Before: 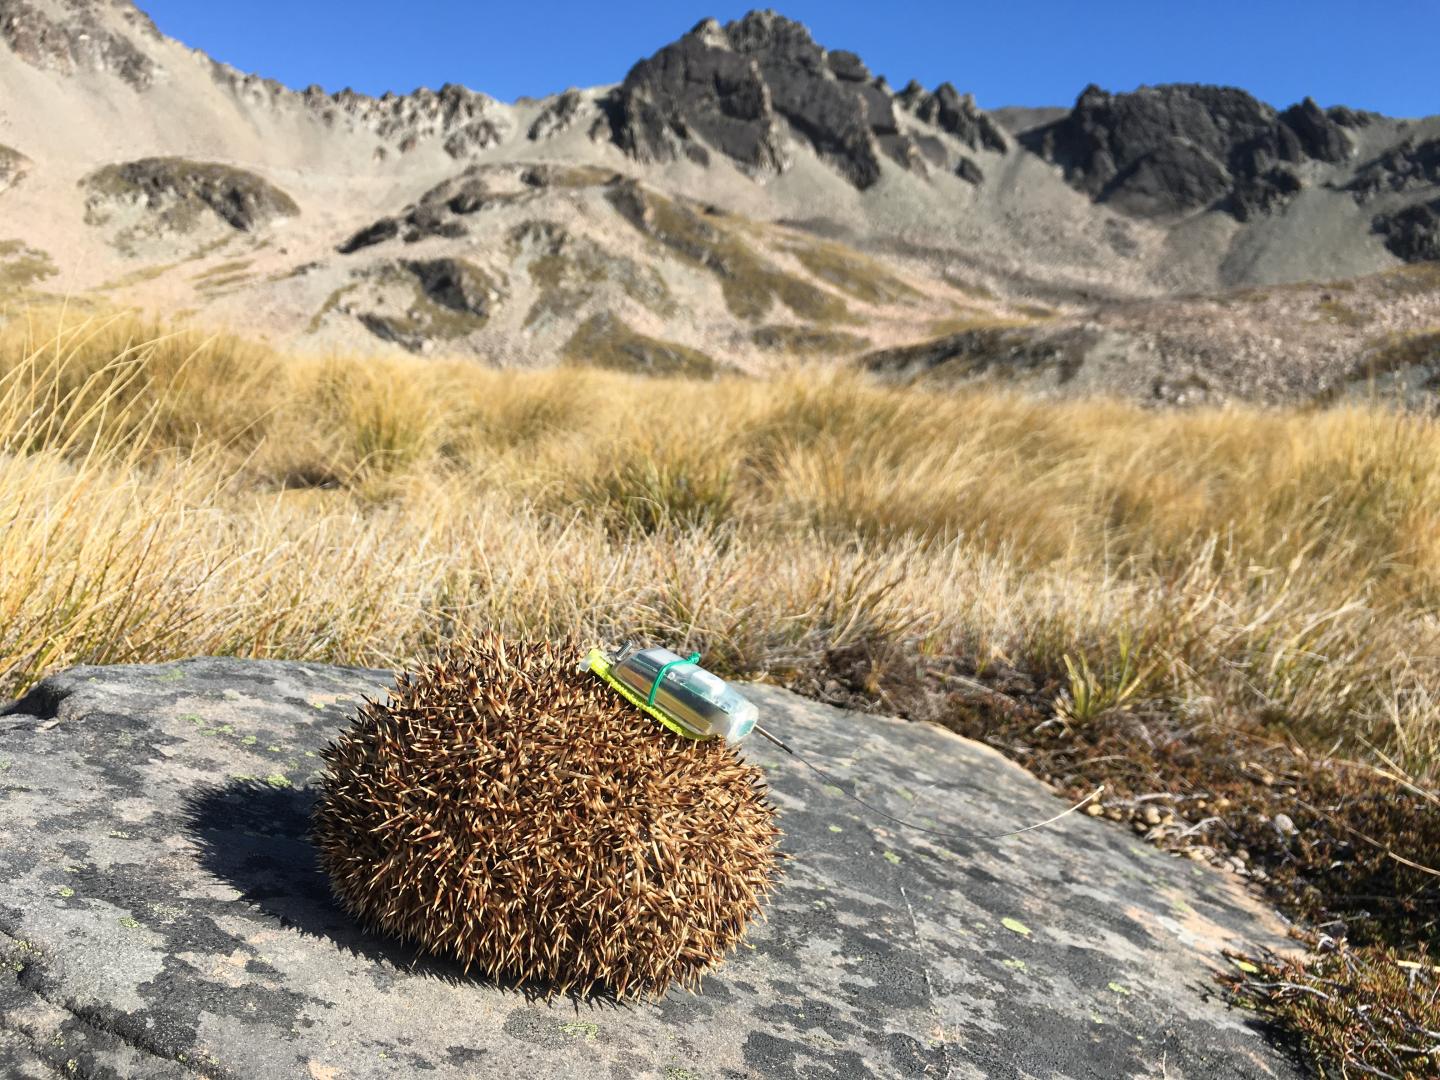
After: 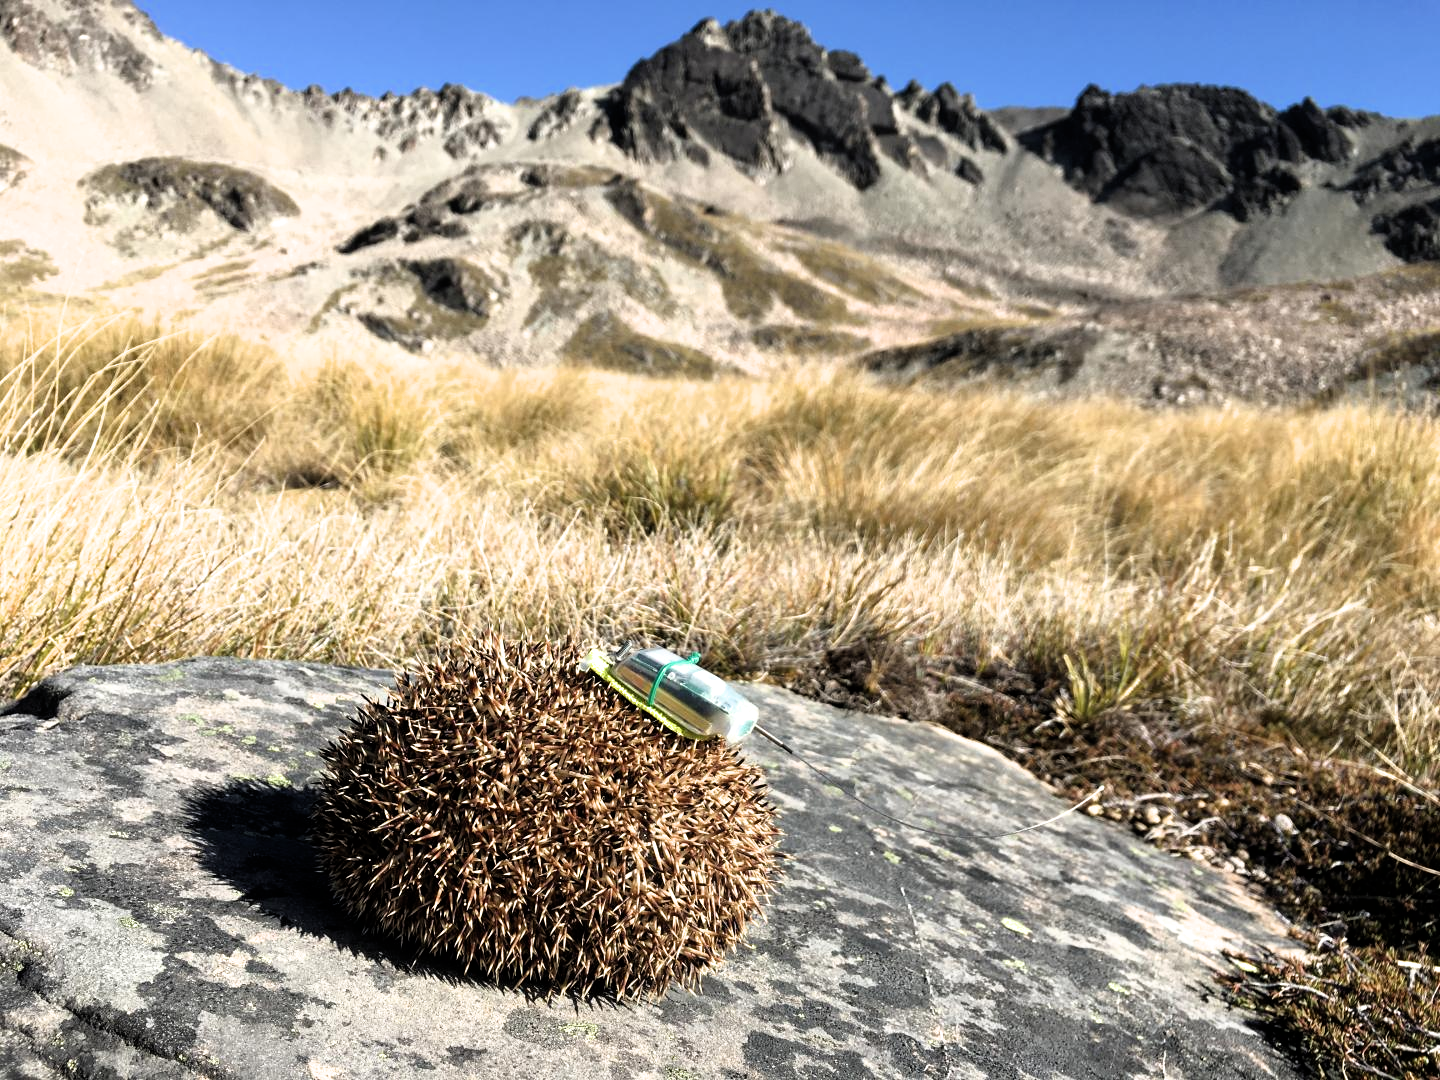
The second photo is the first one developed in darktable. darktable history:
filmic rgb: black relative exposure -8.27 EV, white relative exposure 2.2 EV, target white luminance 99.878%, hardness 7.07, latitude 74.68%, contrast 1.32, highlights saturation mix -1.76%, shadows ↔ highlights balance 30.79%
